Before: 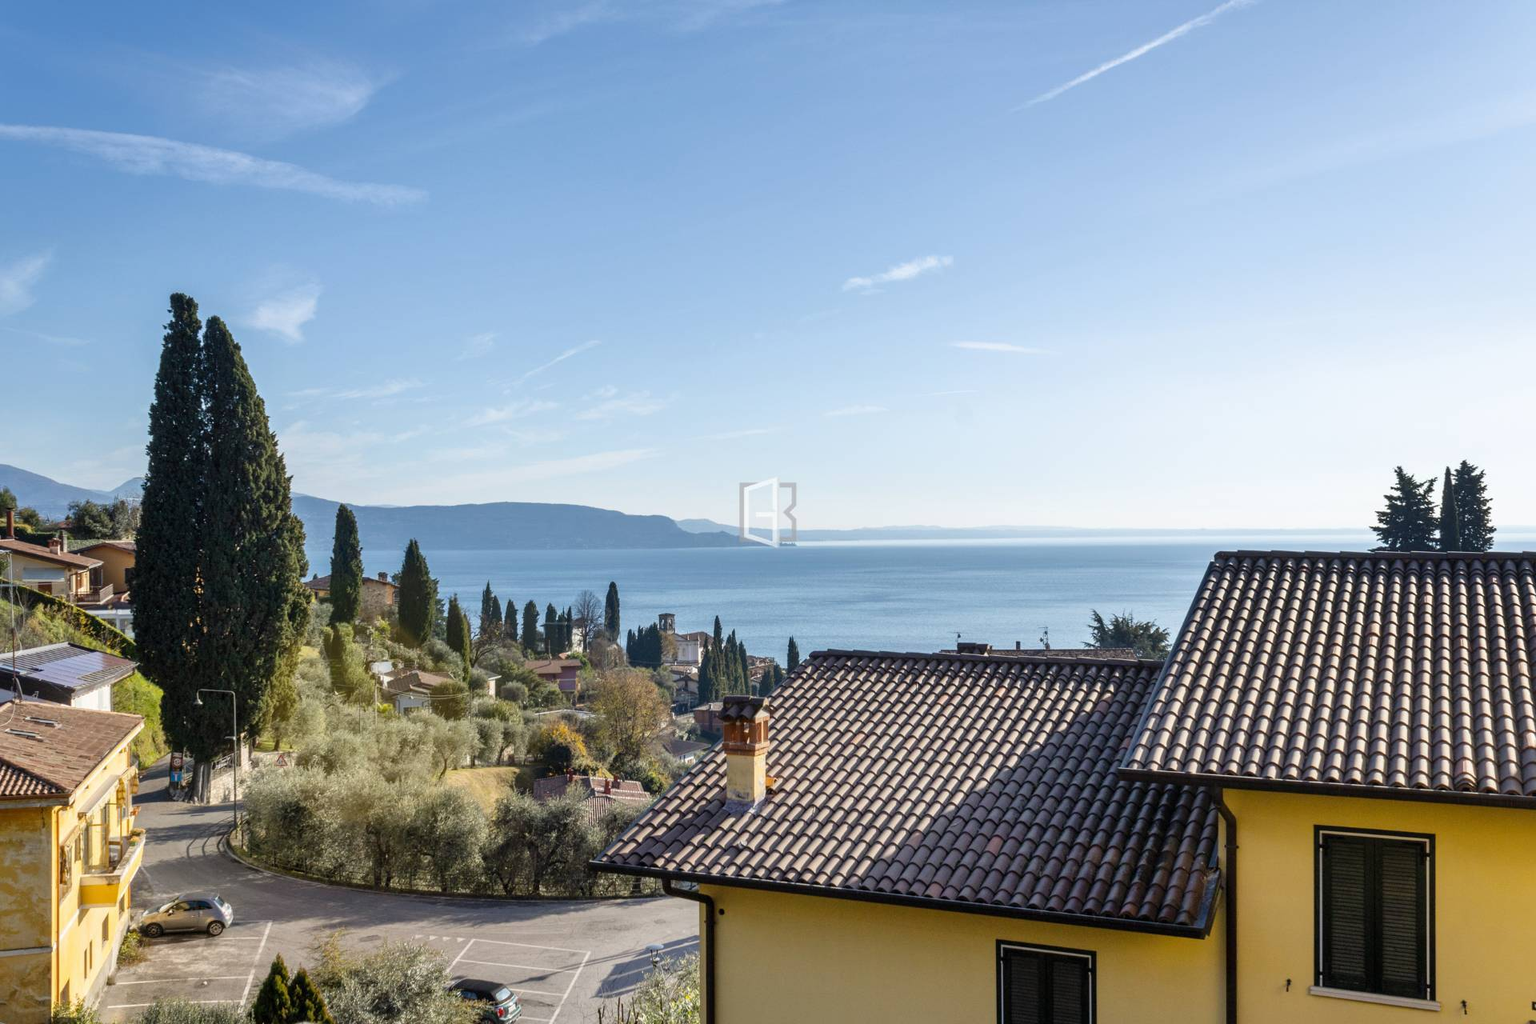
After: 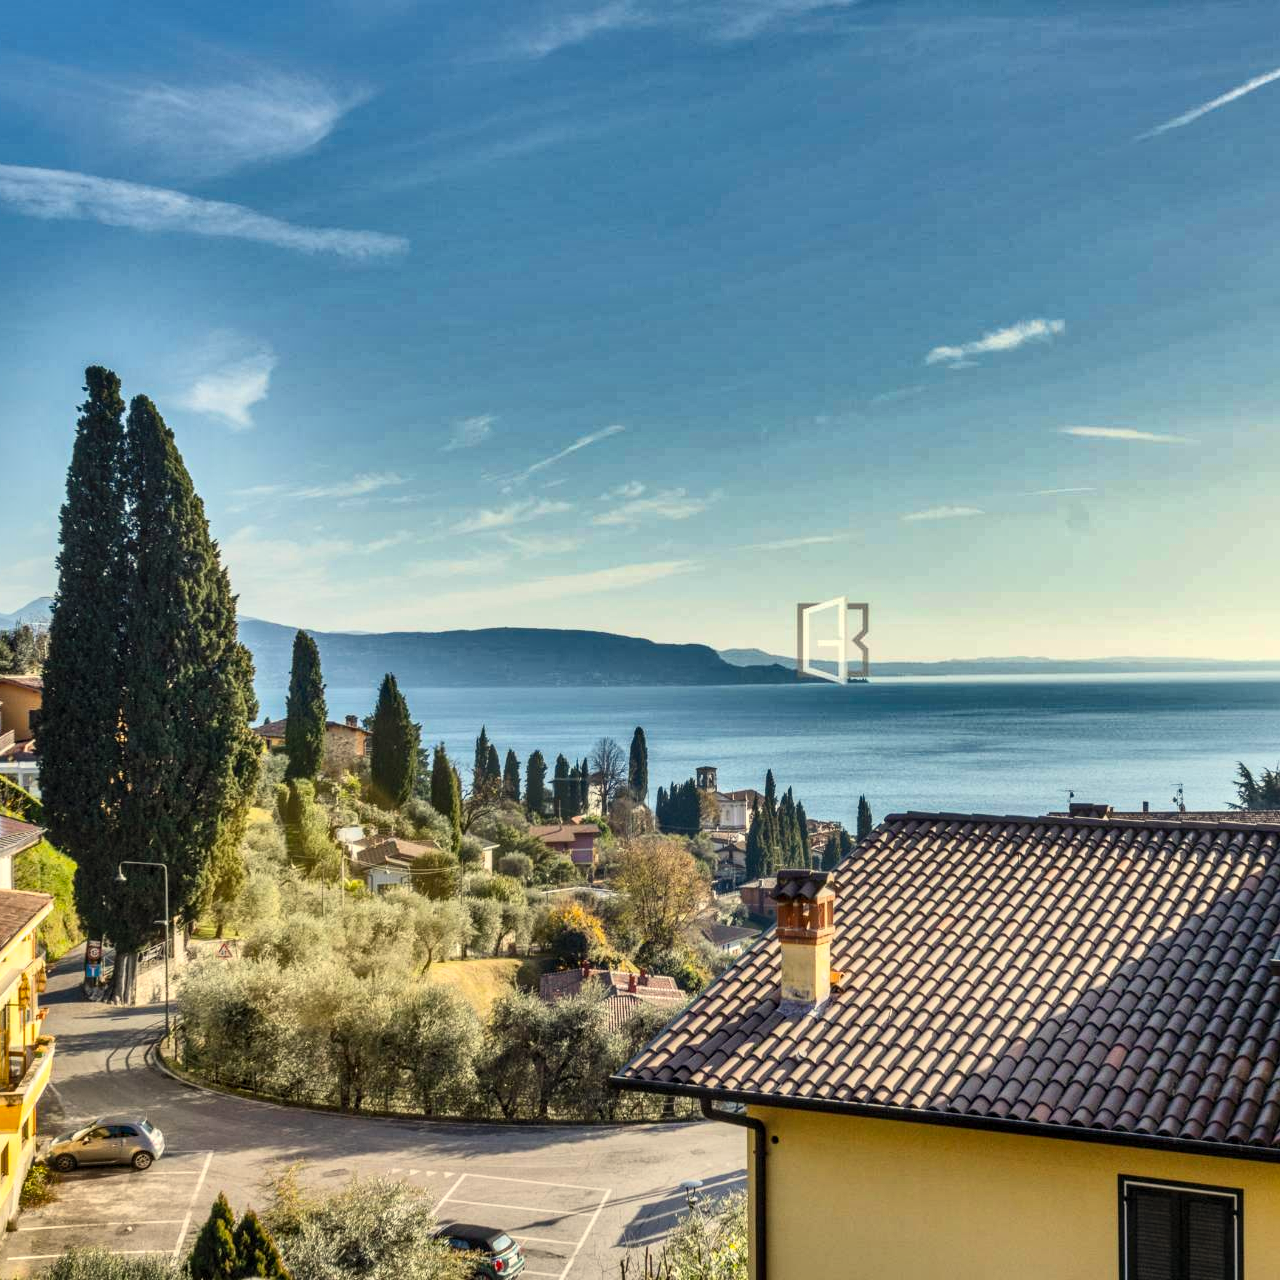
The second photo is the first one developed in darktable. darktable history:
haze removal: strength 0.02, distance 0.25, compatibility mode true, adaptive false
contrast brightness saturation: contrast 0.2, brightness 0.16, saturation 0.22
shadows and highlights: shadows 20.91, highlights -82.73, soften with gaussian
crop and rotate: left 6.617%, right 26.717%
white balance: red 1.029, blue 0.92
local contrast: on, module defaults
